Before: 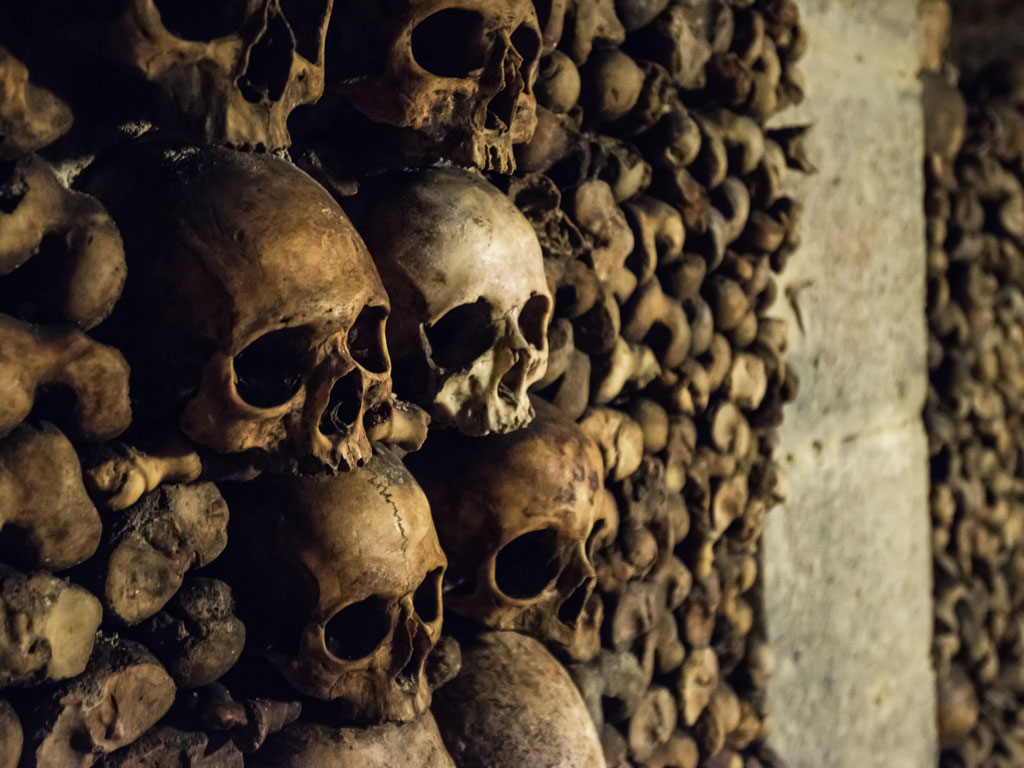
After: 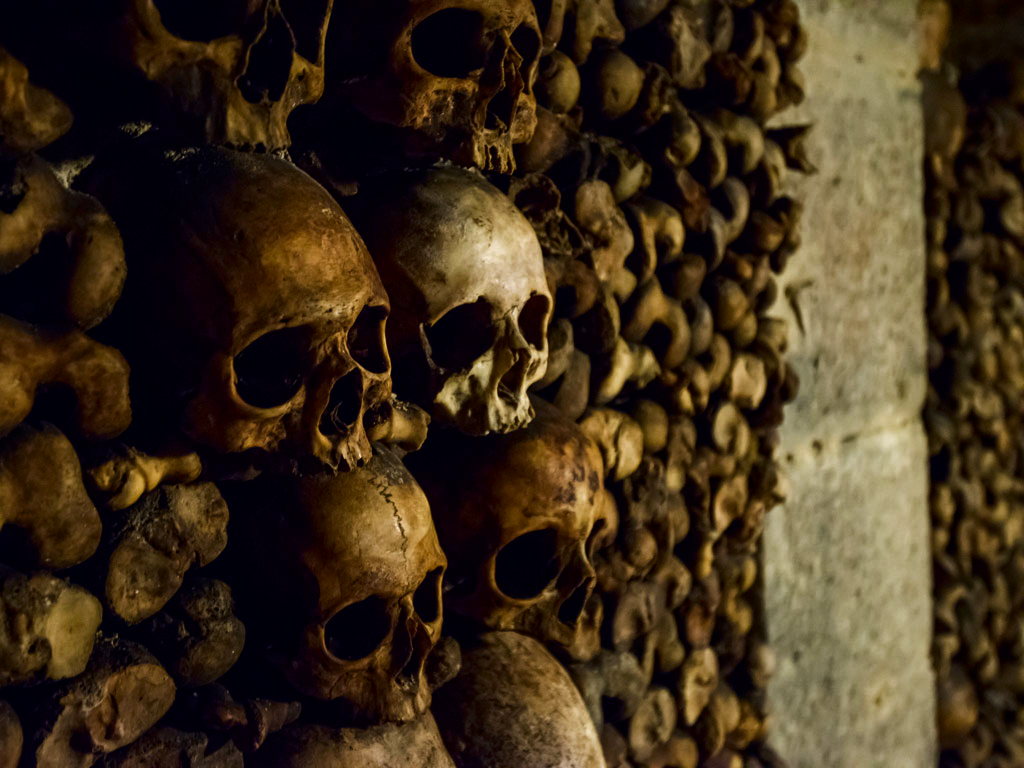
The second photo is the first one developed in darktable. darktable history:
contrast brightness saturation: brightness -0.249, saturation 0.198
